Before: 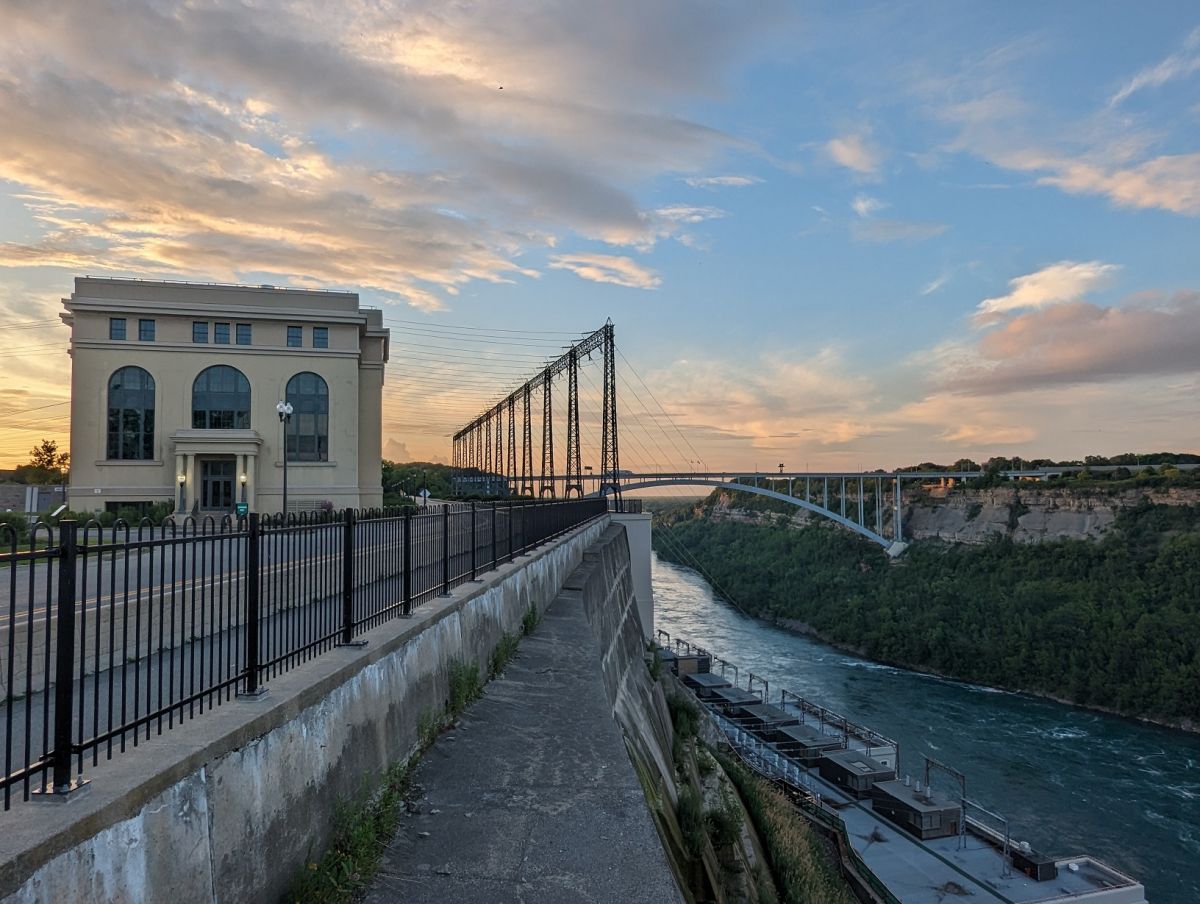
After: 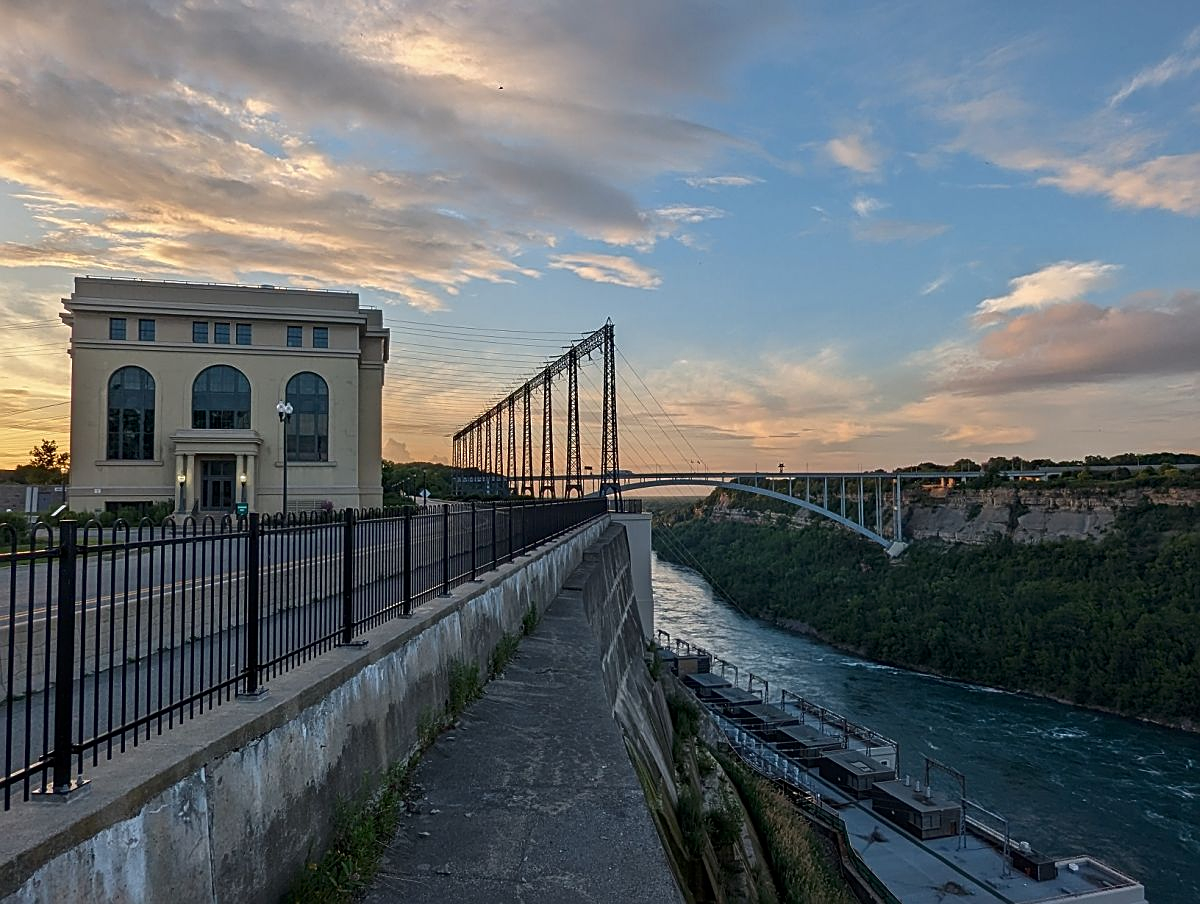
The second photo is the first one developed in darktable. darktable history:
contrast brightness saturation: brightness -0.087
sharpen: on, module defaults
